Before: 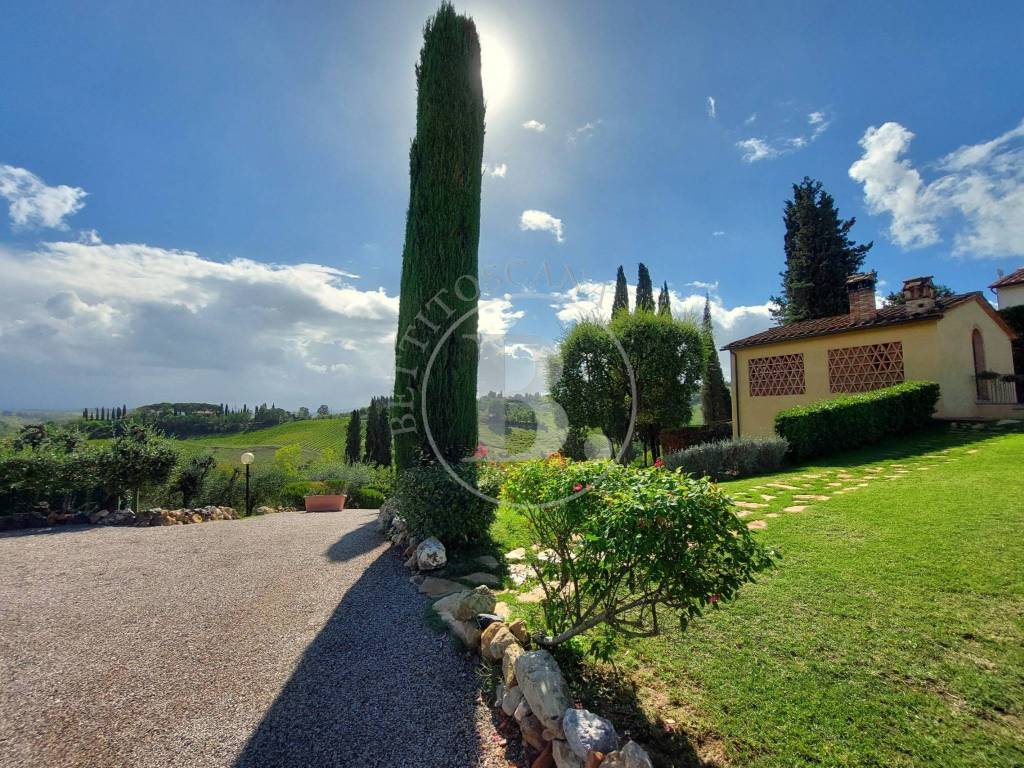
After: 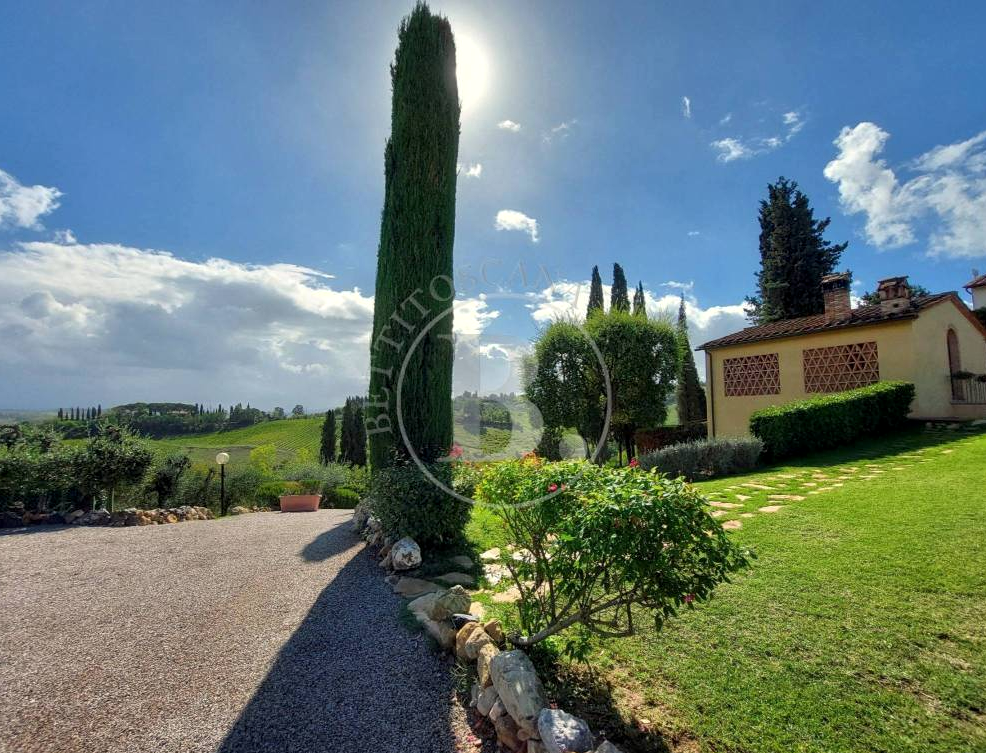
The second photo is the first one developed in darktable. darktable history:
local contrast: highlights 100%, shadows 101%, detail 119%, midtone range 0.2
crop and rotate: left 2.53%, right 1.137%, bottom 1.902%
